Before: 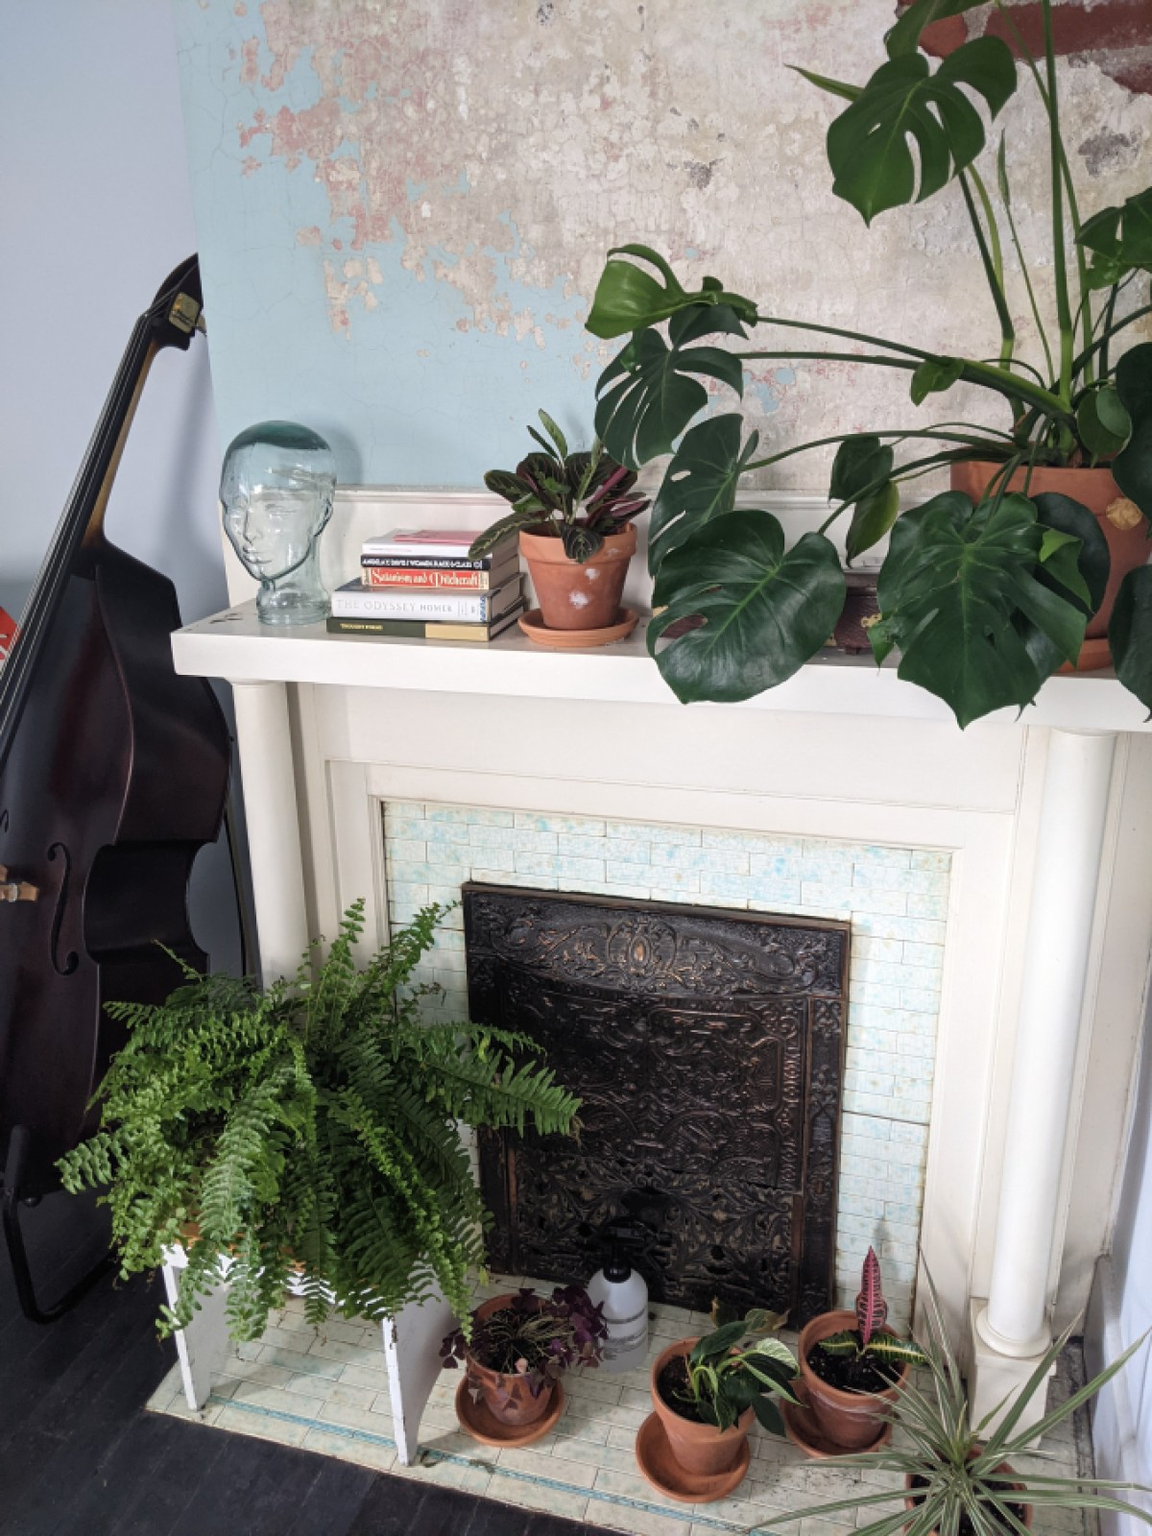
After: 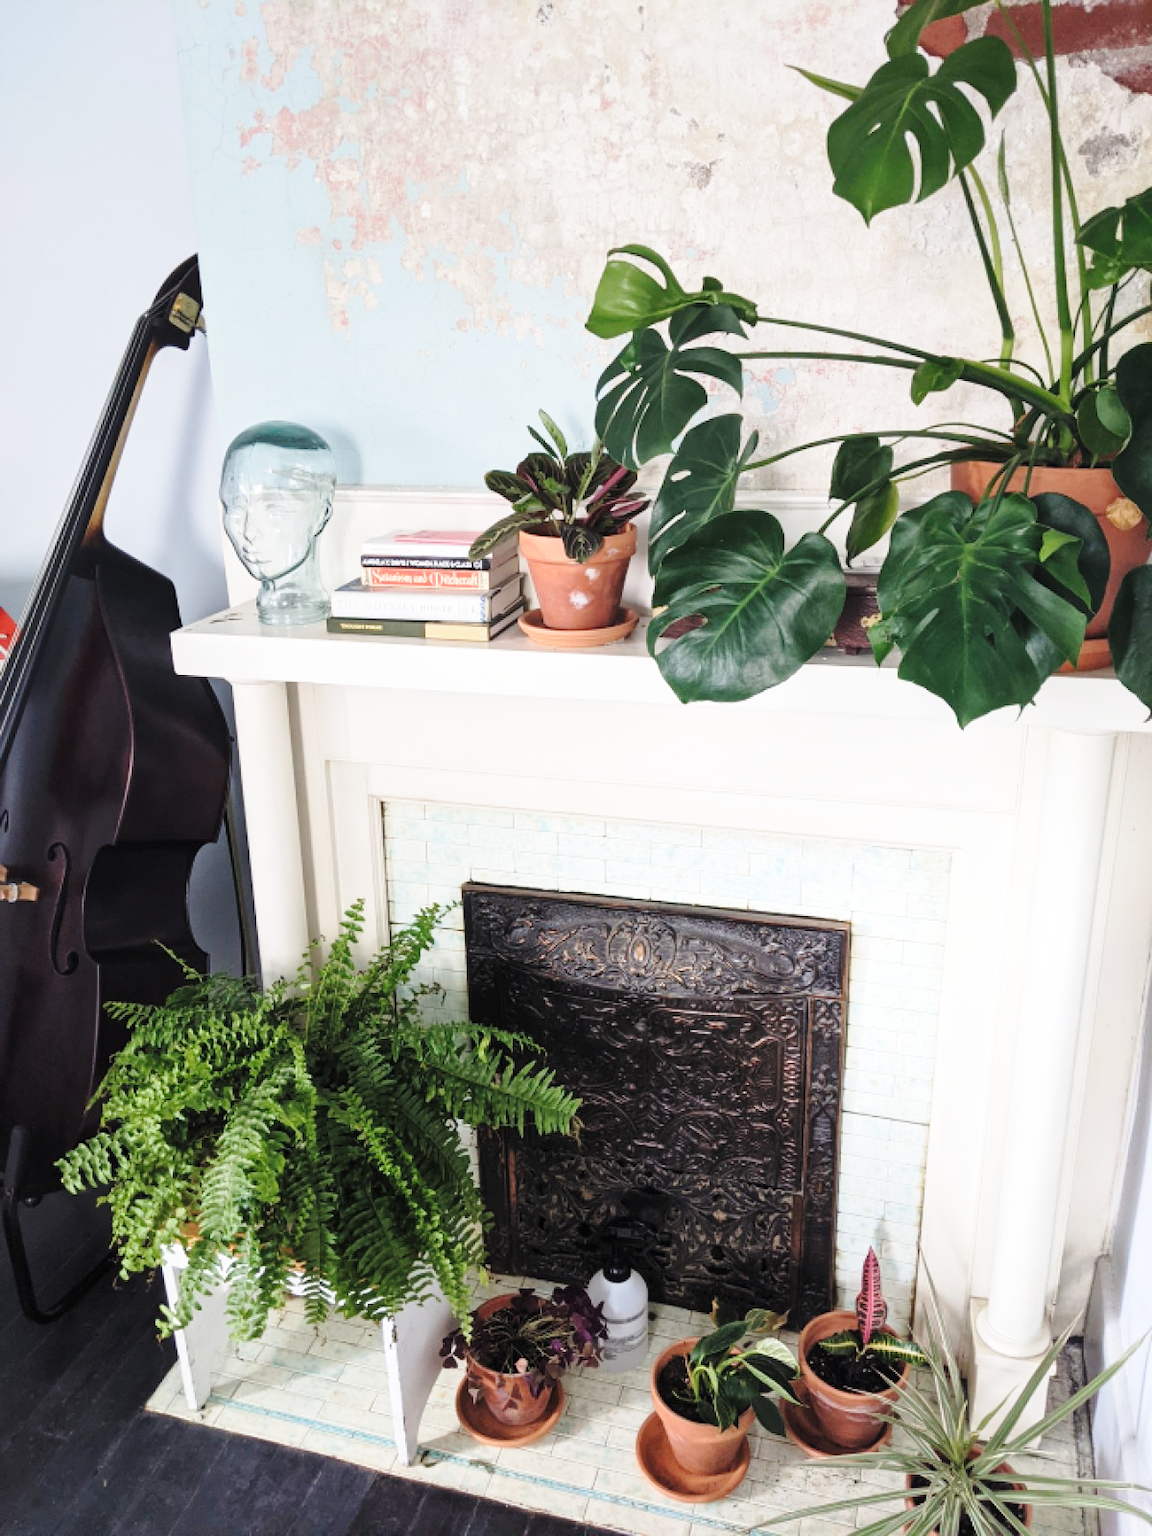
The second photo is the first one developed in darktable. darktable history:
base curve: curves: ch0 [(0, 0) (0.028, 0.03) (0.121, 0.232) (0.46, 0.748) (0.859, 0.968) (1, 1)], preserve colors none
contrast brightness saturation: contrast 0.046, brightness 0.067, saturation 0.006
